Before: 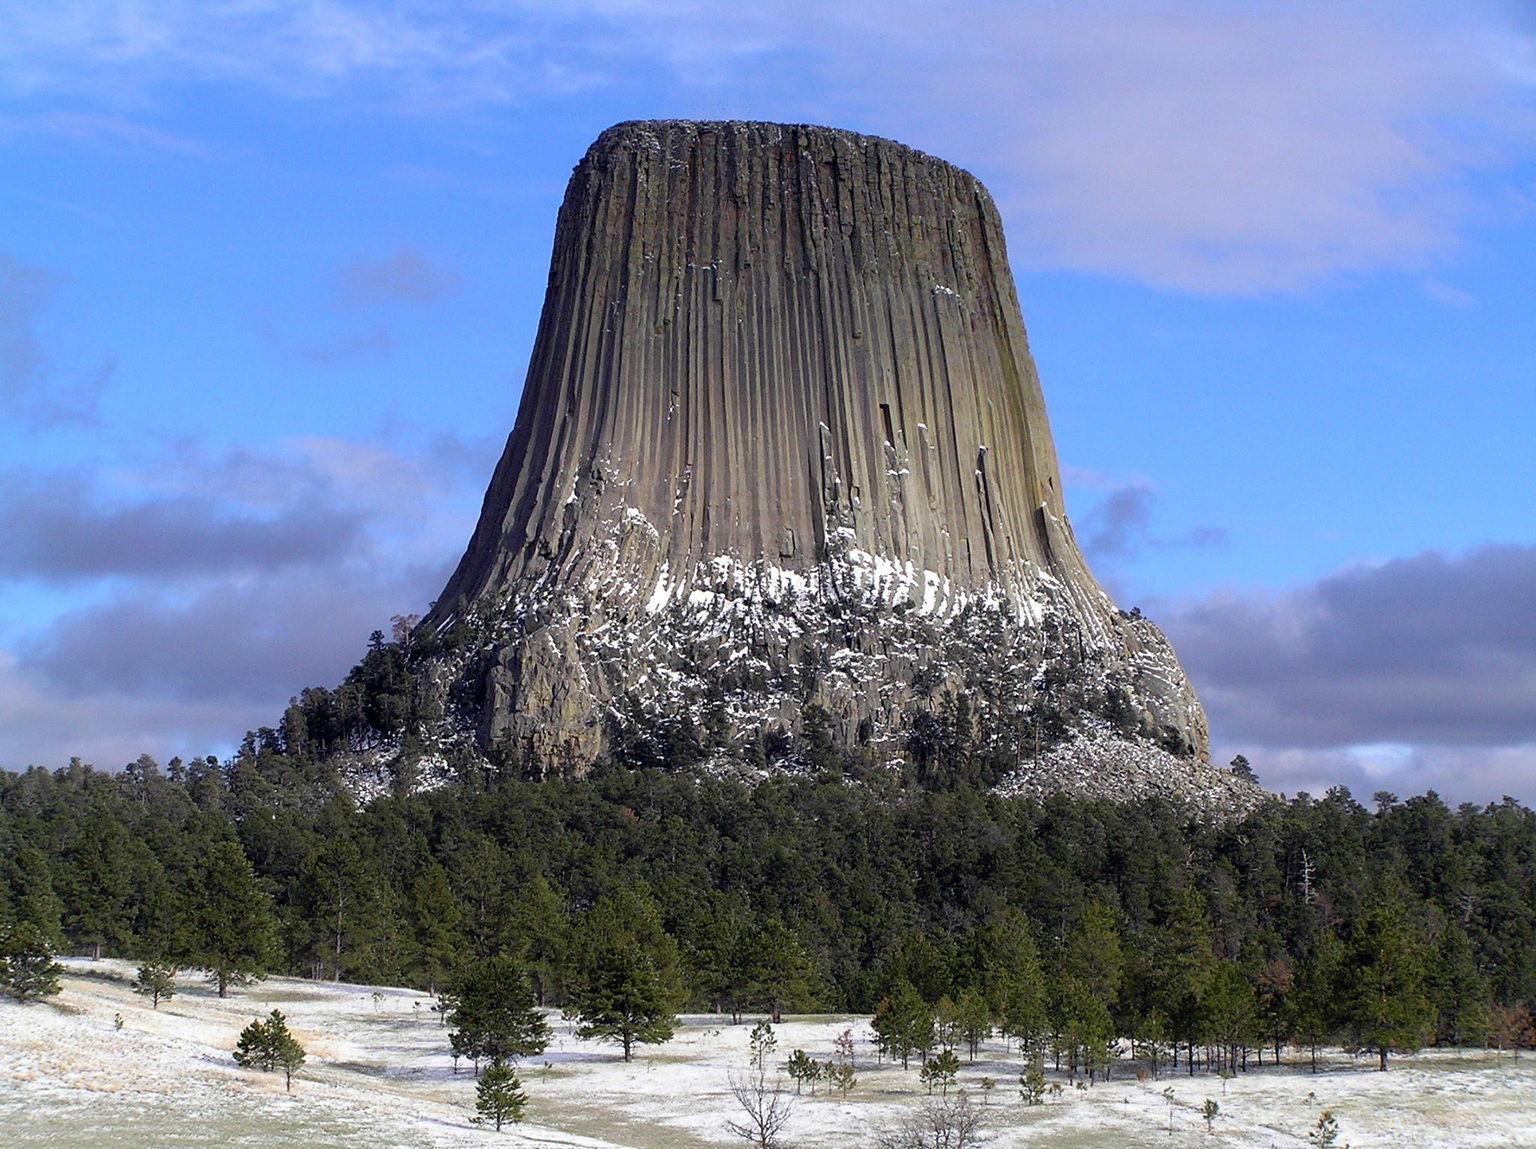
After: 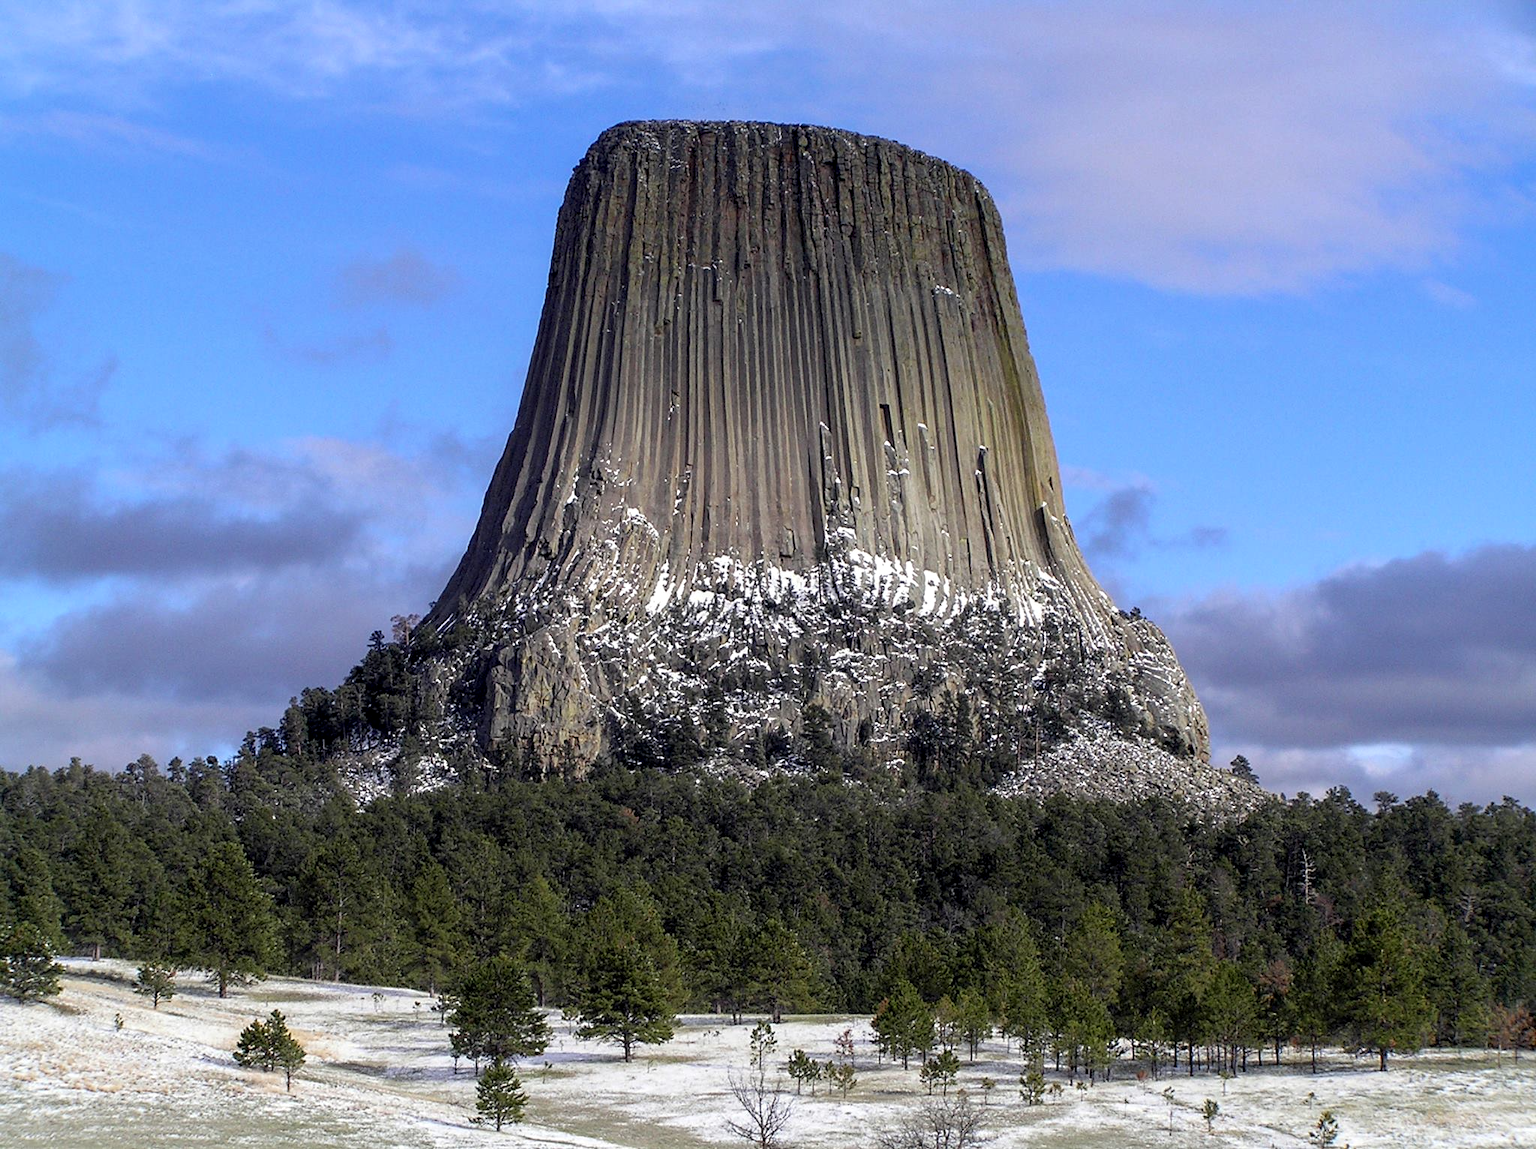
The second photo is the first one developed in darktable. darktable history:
local contrast: on, module defaults
sharpen: radius 5.376, amount 0.315, threshold 26.137
